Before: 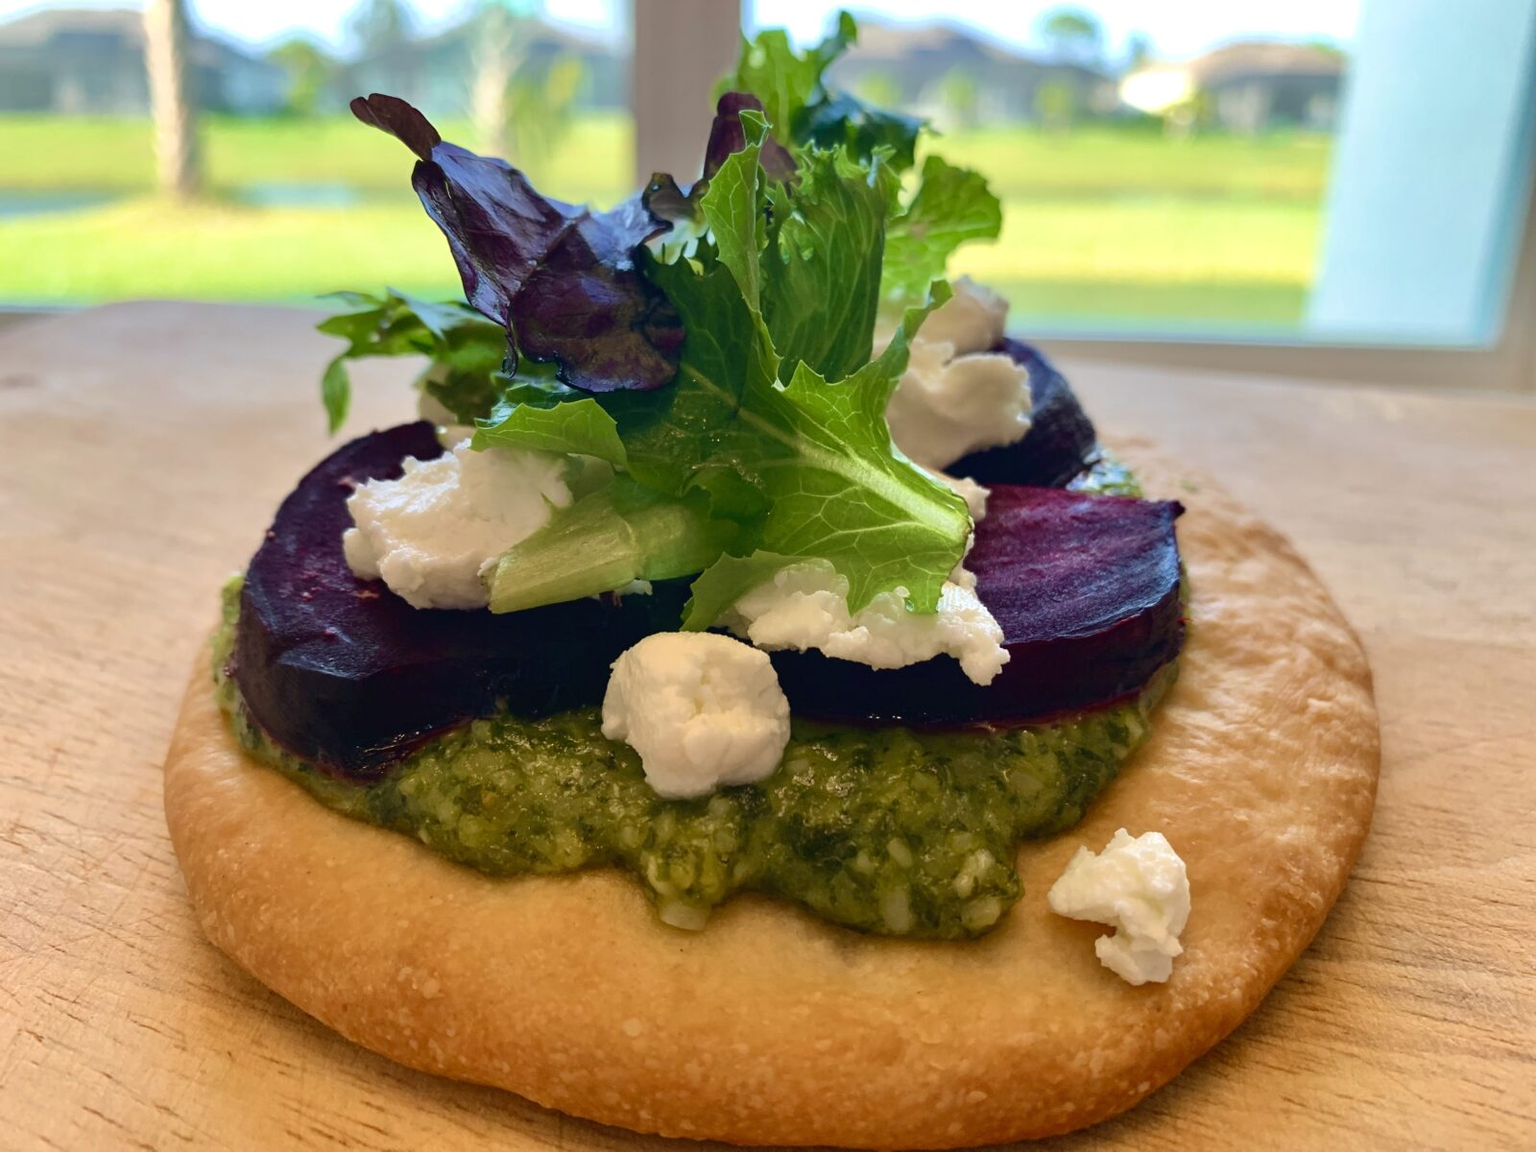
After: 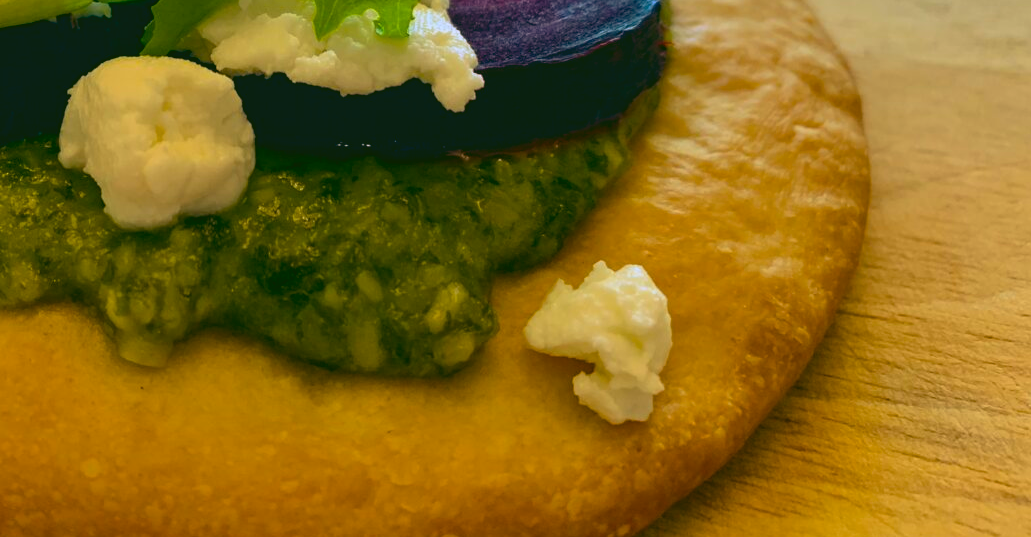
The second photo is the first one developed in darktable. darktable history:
crop and rotate: left 35.509%, top 50.238%, bottom 4.934%
rgb curve: curves: ch0 [(0.123, 0.061) (0.995, 0.887)]; ch1 [(0.06, 0.116) (1, 0.906)]; ch2 [(0, 0) (0.824, 0.69) (1, 1)], mode RGB, independent channels, compensate middle gray true
color balance rgb: linear chroma grading › global chroma 15%, perceptual saturation grading › global saturation 30%
